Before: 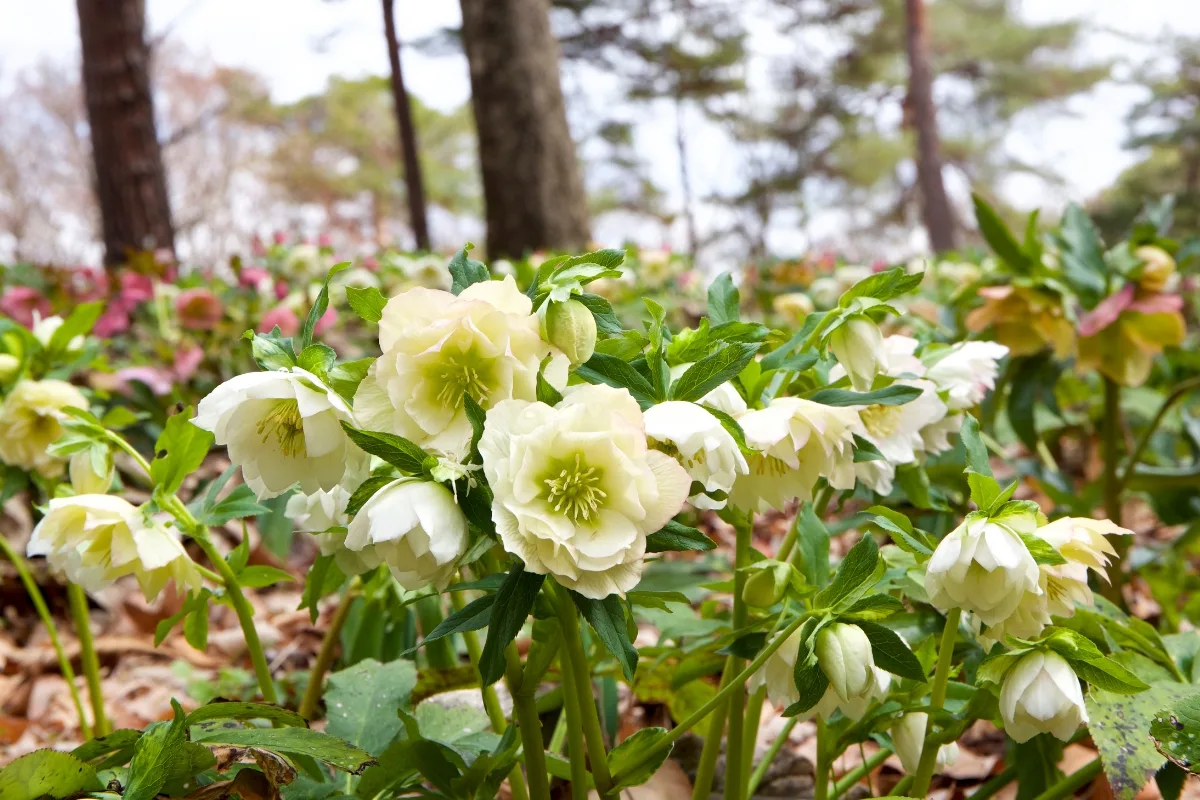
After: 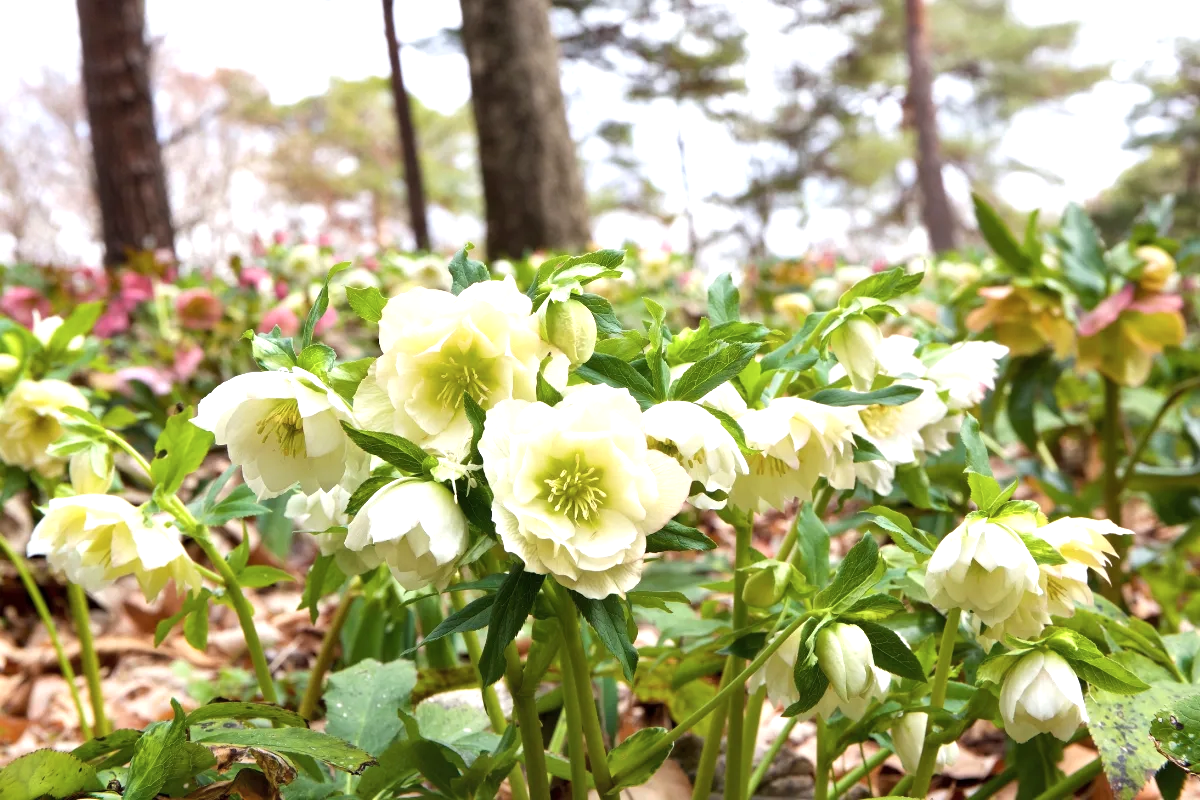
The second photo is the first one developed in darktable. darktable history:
shadows and highlights: radius 110.86, shadows 51.09, white point adjustment 9.16, highlights -4.17, highlights color adjustment 32.2%, soften with gaussian
exposure: exposure 0.2 EV, compensate highlight preservation false
